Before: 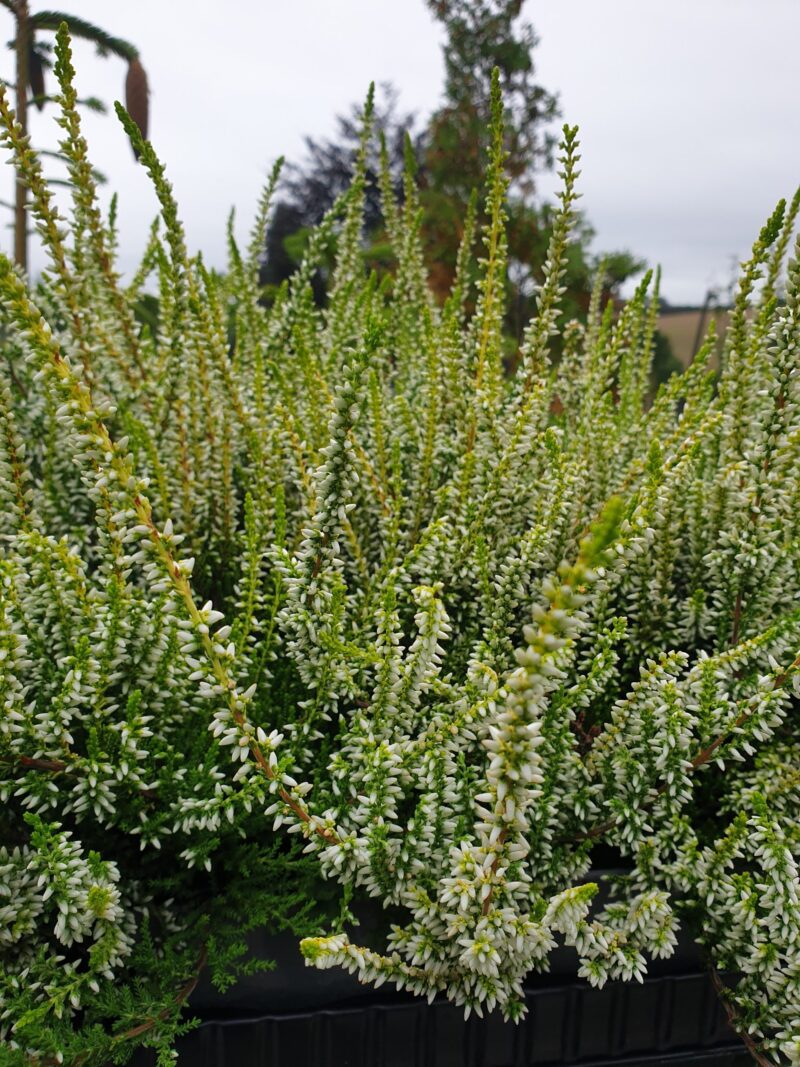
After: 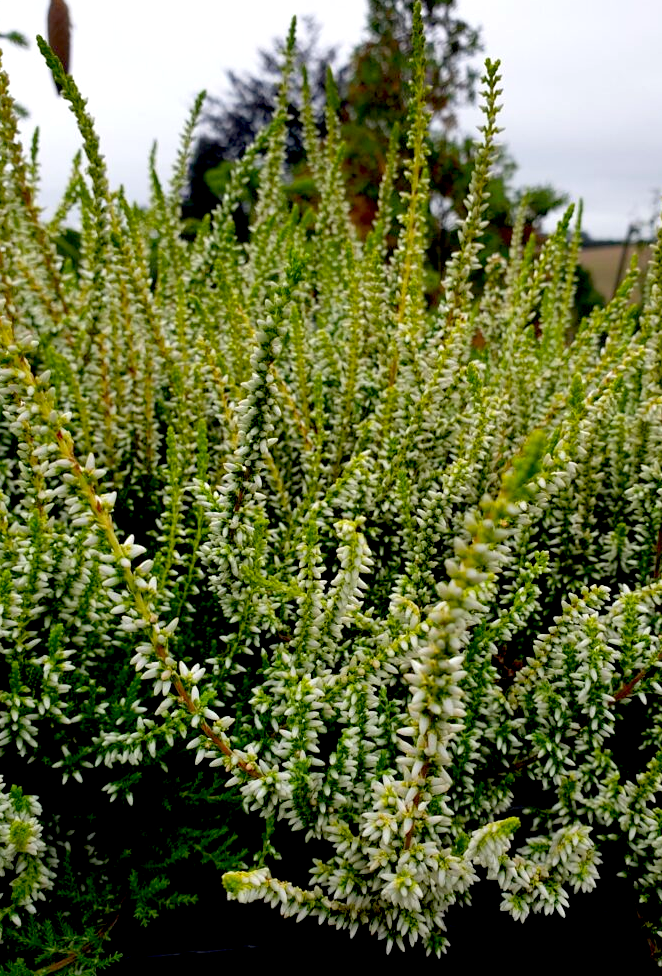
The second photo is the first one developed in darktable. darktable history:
exposure: black level correction 0.025, exposure 0.182 EV, compensate highlight preservation false
crop: left 9.807%, top 6.259%, right 7.334%, bottom 2.177%
